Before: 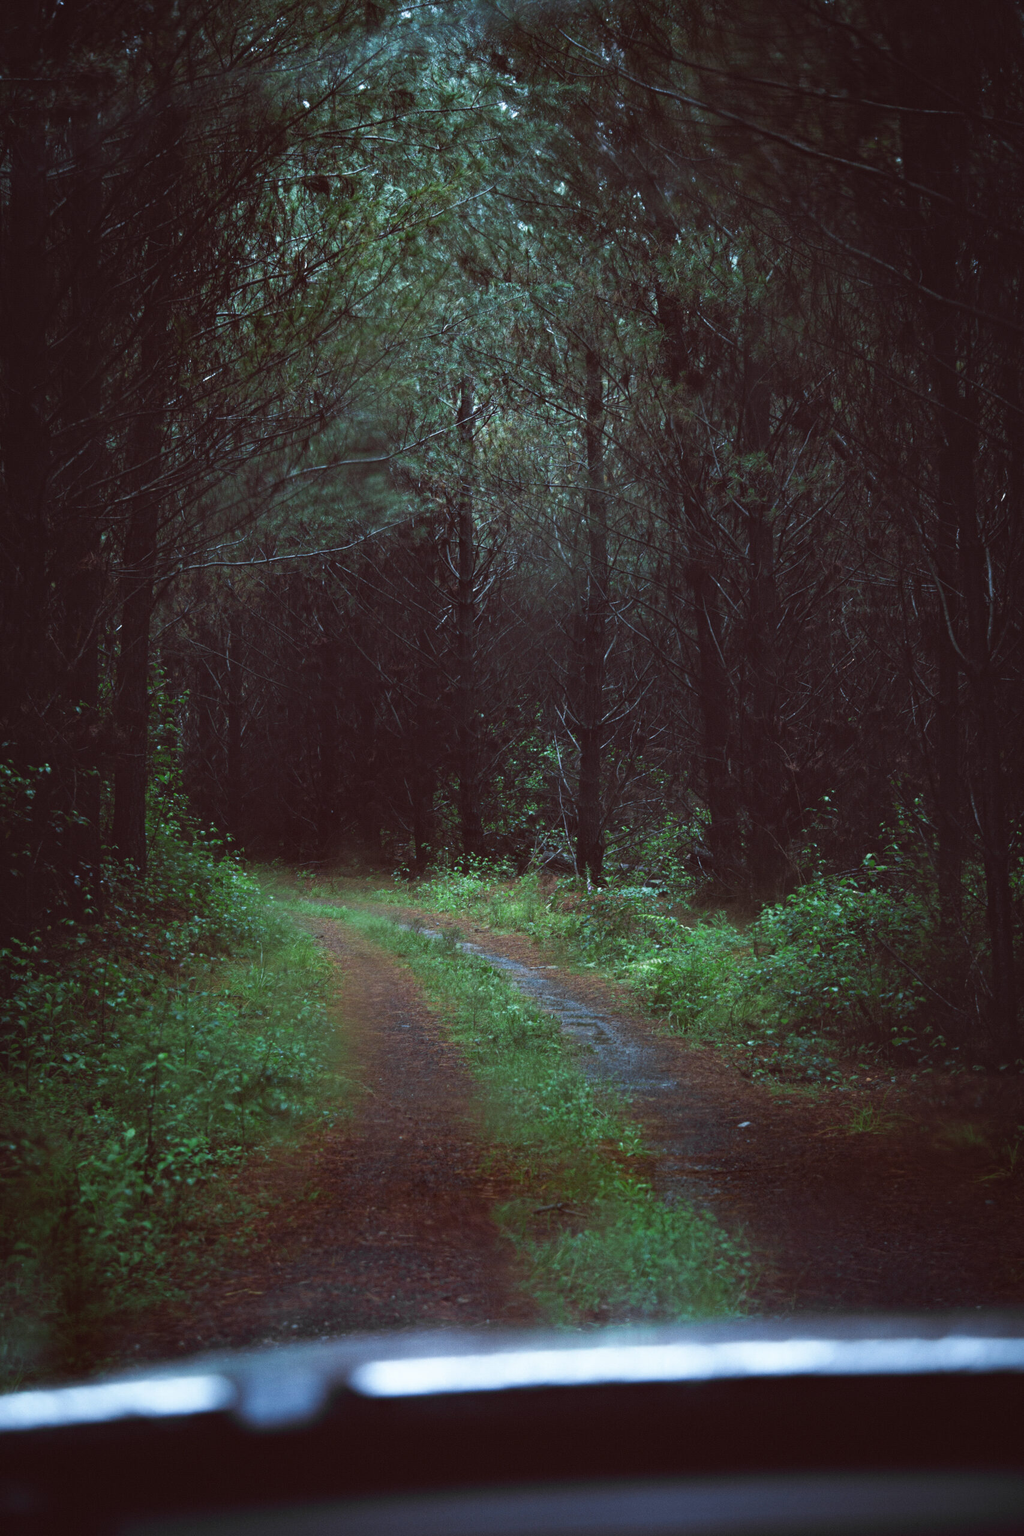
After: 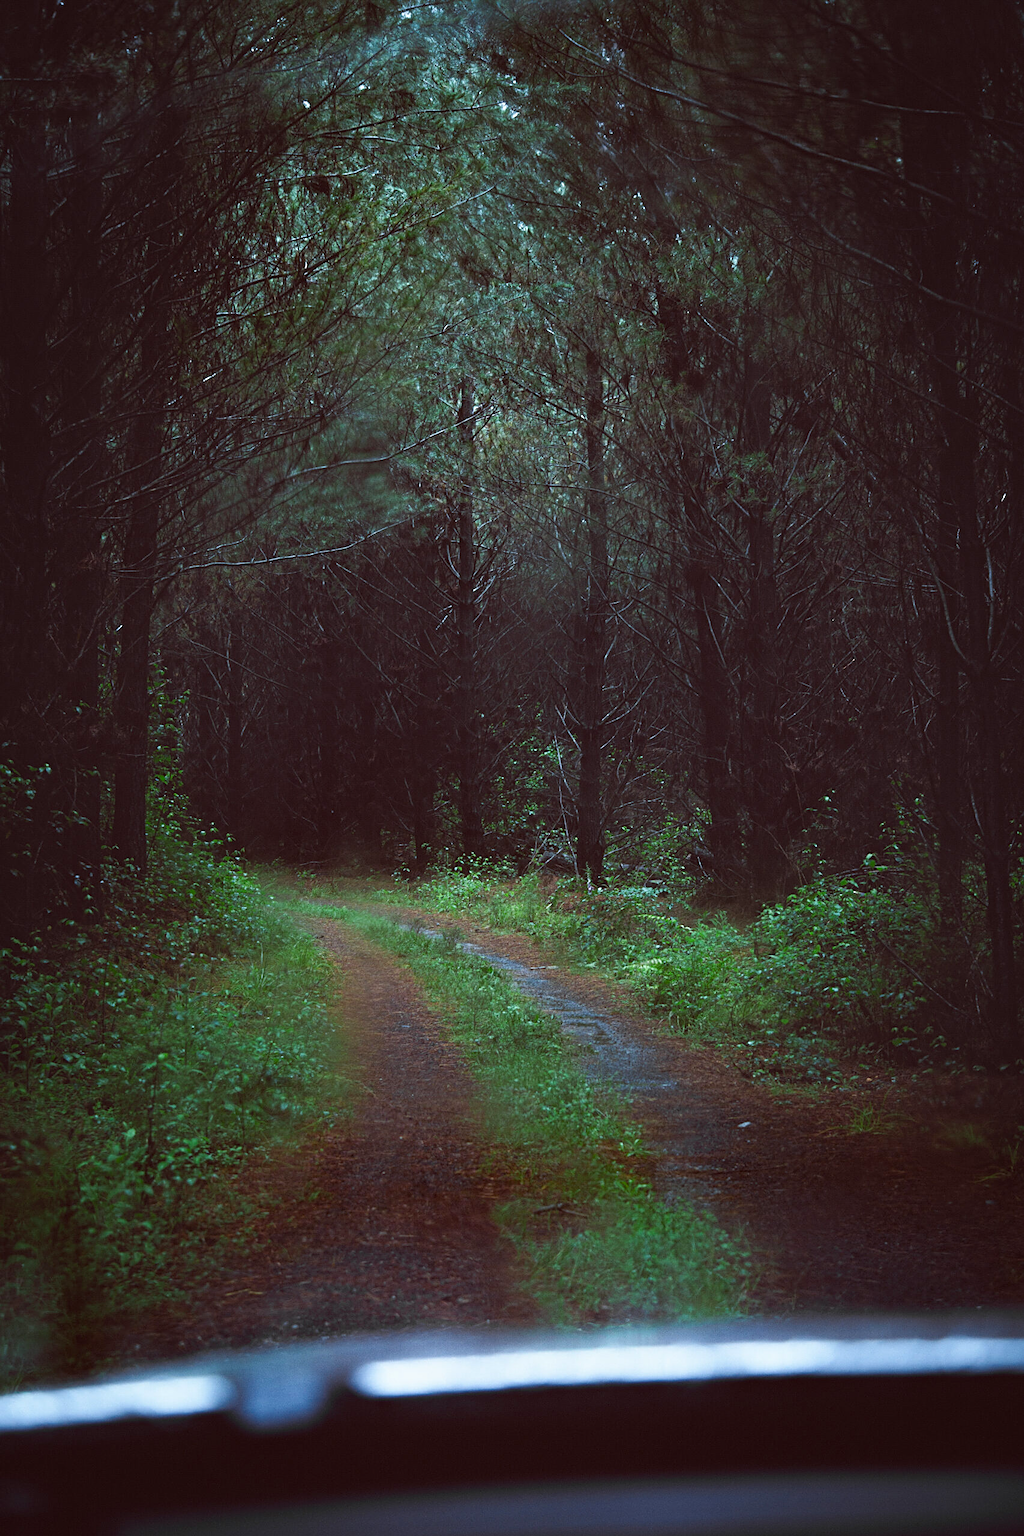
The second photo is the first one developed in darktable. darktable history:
color balance rgb: linear chroma grading › shadows -8%, linear chroma grading › global chroma 10%, perceptual saturation grading › global saturation 2%, perceptual saturation grading › highlights -2%, perceptual saturation grading › mid-tones 4%, perceptual saturation grading › shadows 8%, perceptual brilliance grading › global brilliance 2%, perceptual brilliance grading › highlights -4%, global vibrance 16%, saturation formula JzAzBz (2021)
tone equalizer: on, module defaults
sharpen: on, module defaults
contrast brightness saturation: saturation -0.05
